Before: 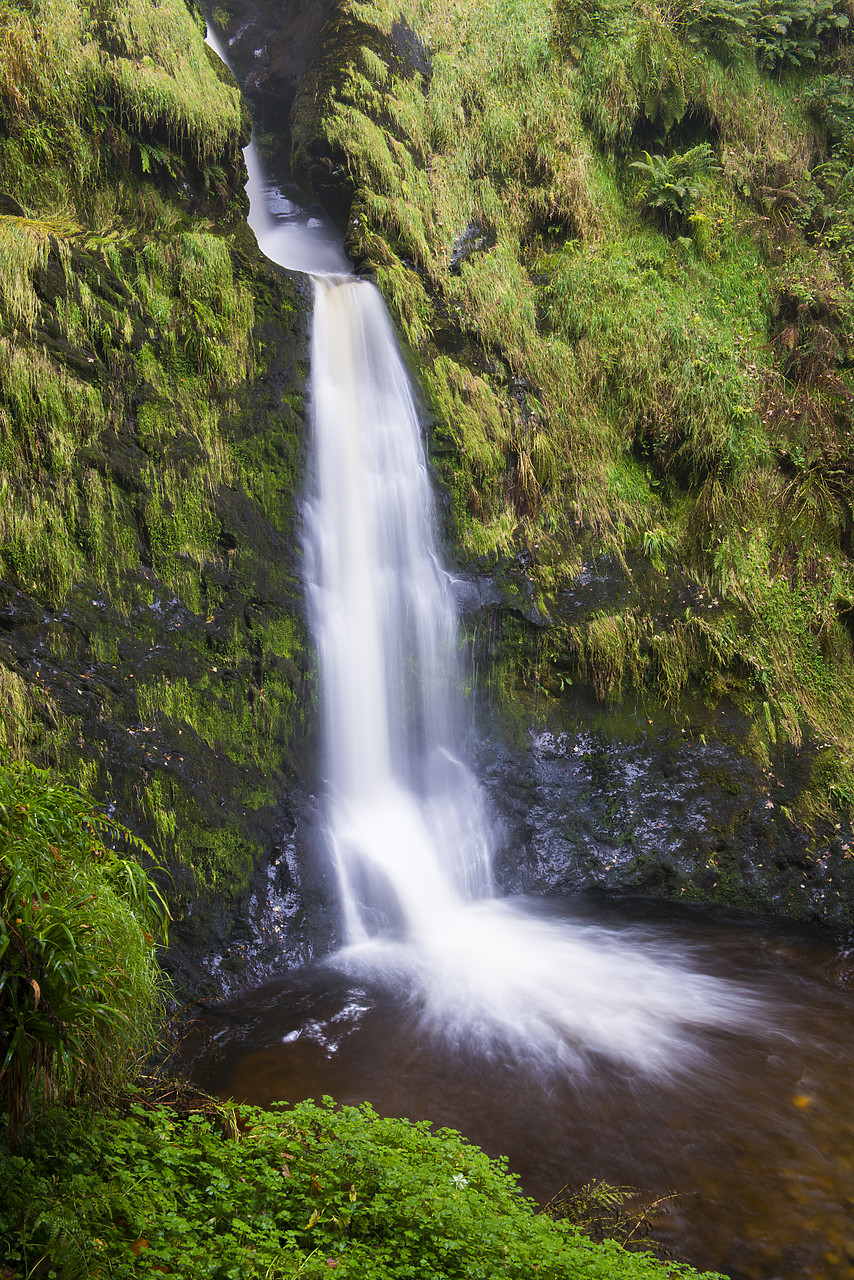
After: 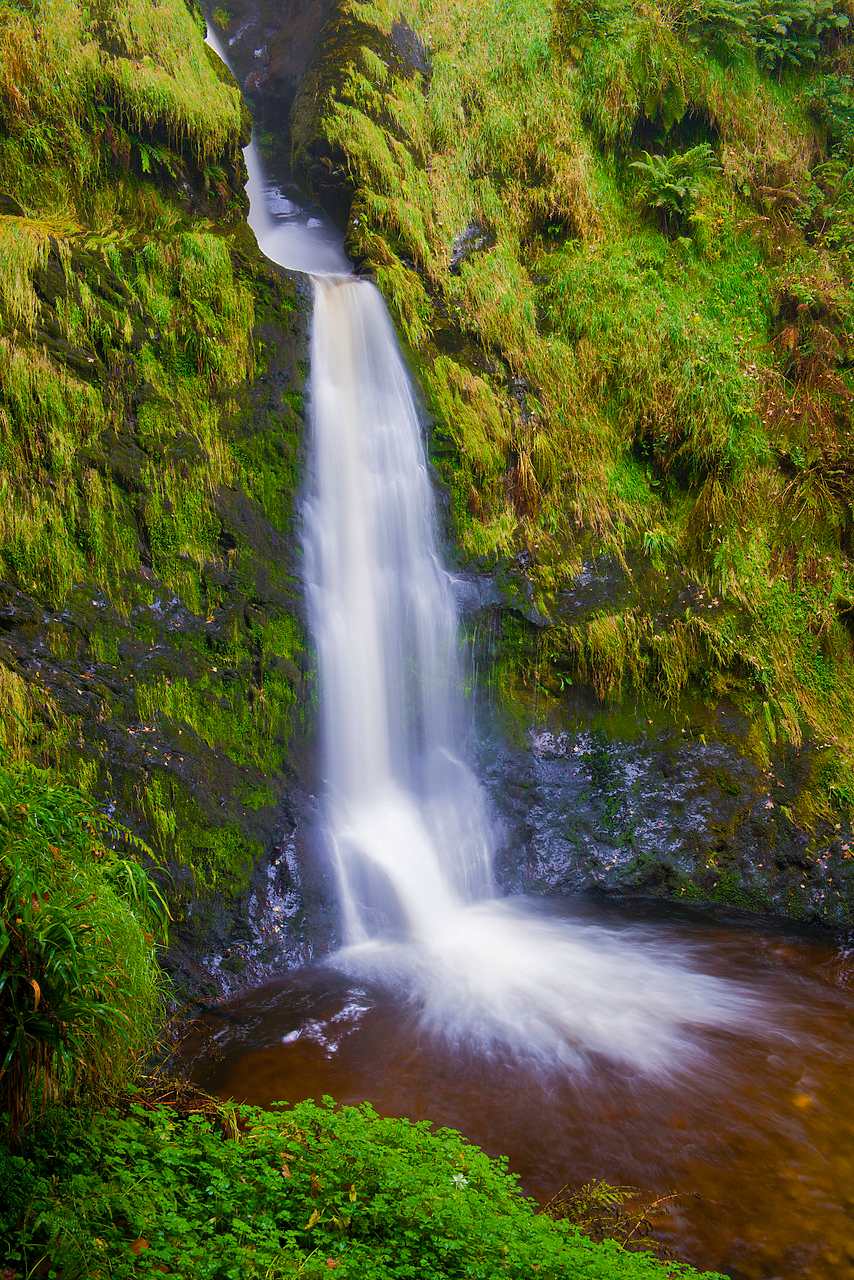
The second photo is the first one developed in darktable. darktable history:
color balance rgb: perceptual saturation grading › global saturation 35%, perceptual saturation grading › highlights -25%, perceptual saturation grading › shadows 50%
shadows and highlights: shadows 40, highlights -60
